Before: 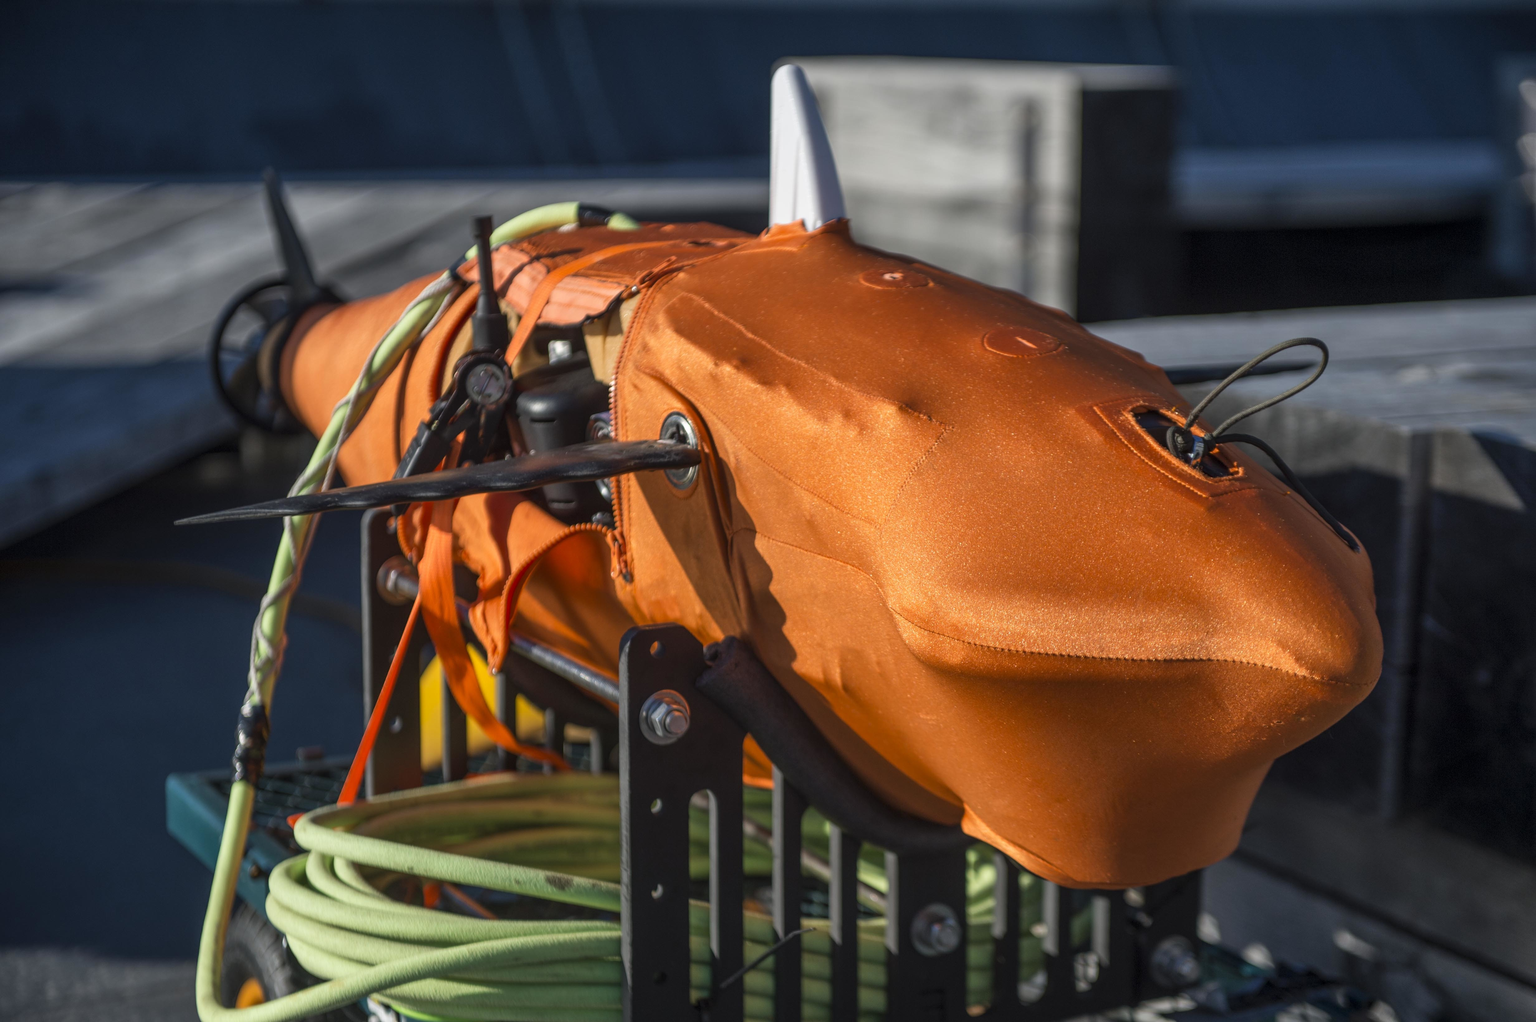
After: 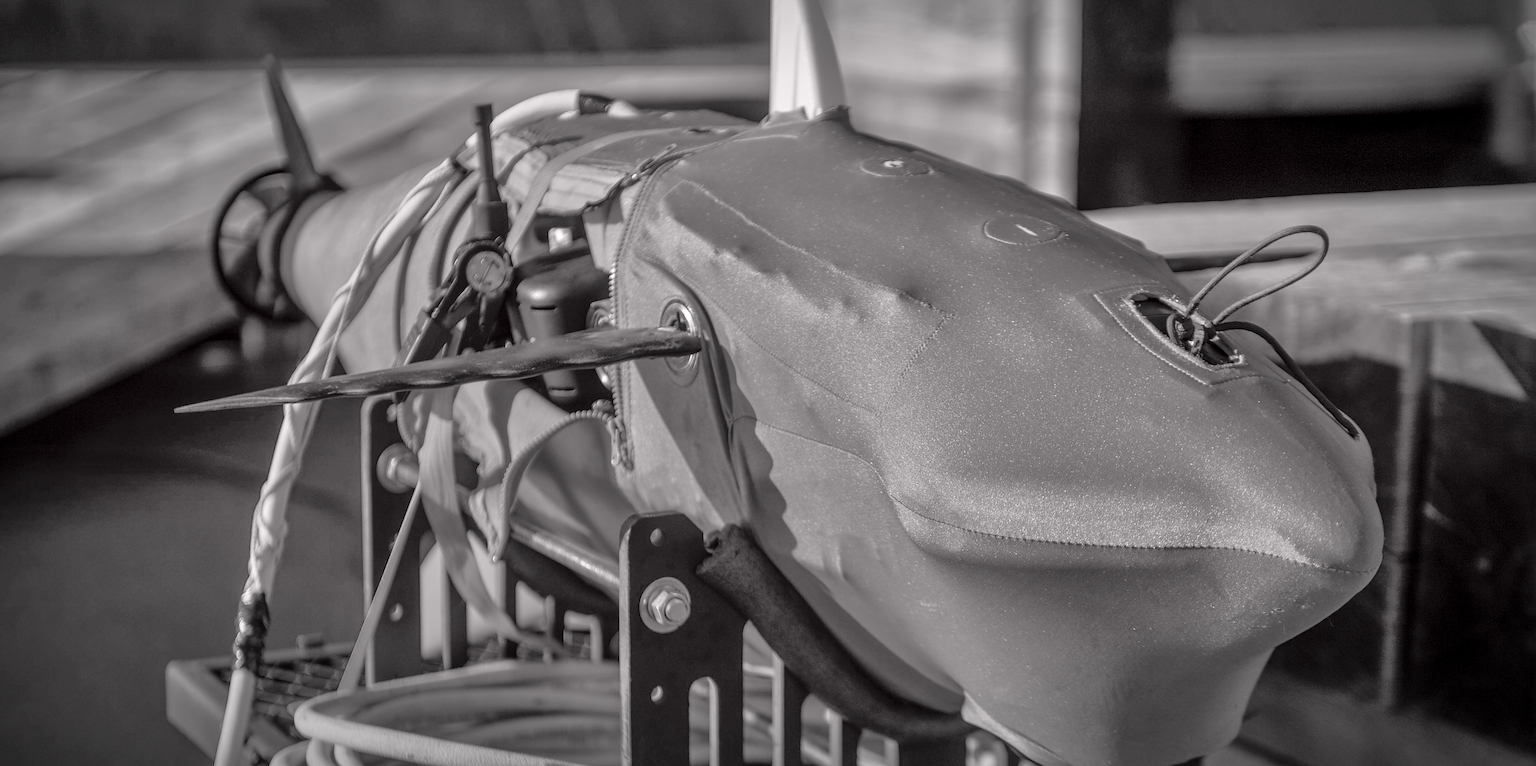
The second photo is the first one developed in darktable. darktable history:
crop: top 11.038%, bottom 13.962%
velvia: on, module defaults
color calibration: output gray [0.18, 0.41, 0.41, 0], gray › normalize channels true, illuminant same as pipeline (D50), adaptation XYZ, x 0.346, y 0.359, gamut compression 0
shadows and highlights: on, module defaults
tone equalizer: -7 EV 0.15 EV, -6 EV 0.6 EV, -5 EV 1.15 EV, -4 EV 1.33 EV, -3 EV 1.15 EV, -2 EV 0.6 EV, -1 EV 0.15 EV, mask exposure compensation -0.5 EV
vignetting: automatic ratio true
tone curve: curves: ch0 [(0.024, 0) (0.075, 0.034) (0.145, 0.098) (0.257, 0.259) (0.408, 0.45) (0.611, 0.64) (0.81, 0.857) (1, 1)]; ch1 [(0, 0) (0.287, 0.198) (0.501, 0.506) (0.56, 0.57) (0.712, 0.777) (0.976, 0.992)]; ch2 [(0, 0) (0.5, 0.5) (0.523, 0.552) (0.59, 0.603) (0.681, 0.754) (1, 1)], color space Lab, independent channels, preserve colors none
sharpen: on, module defaults
